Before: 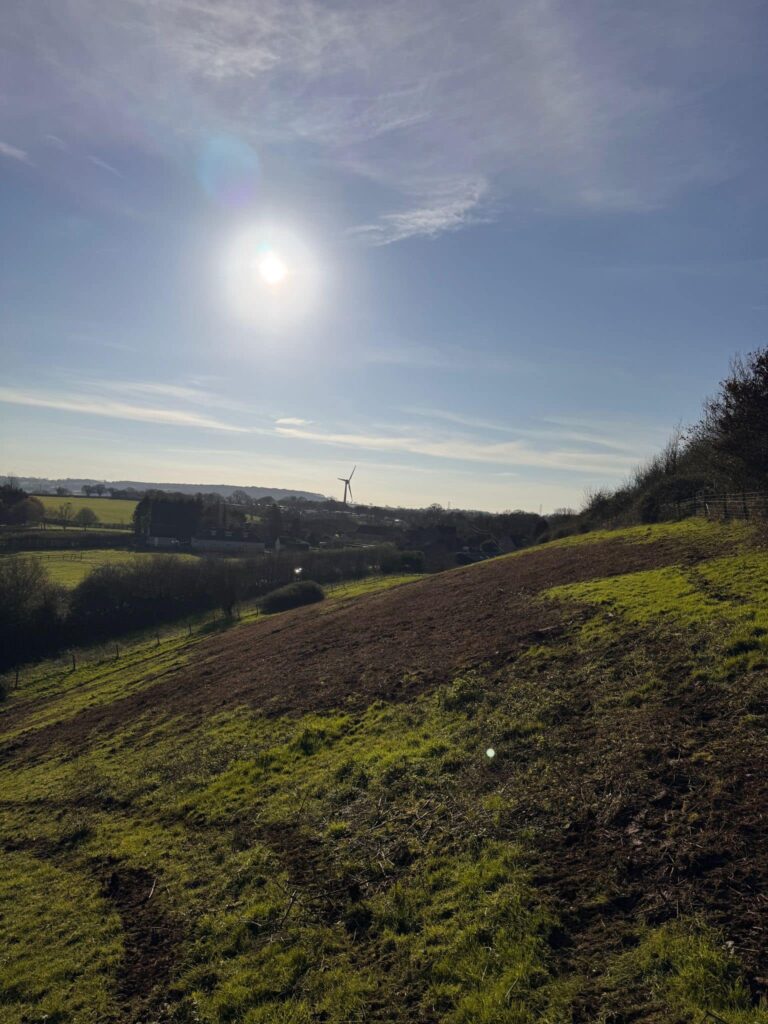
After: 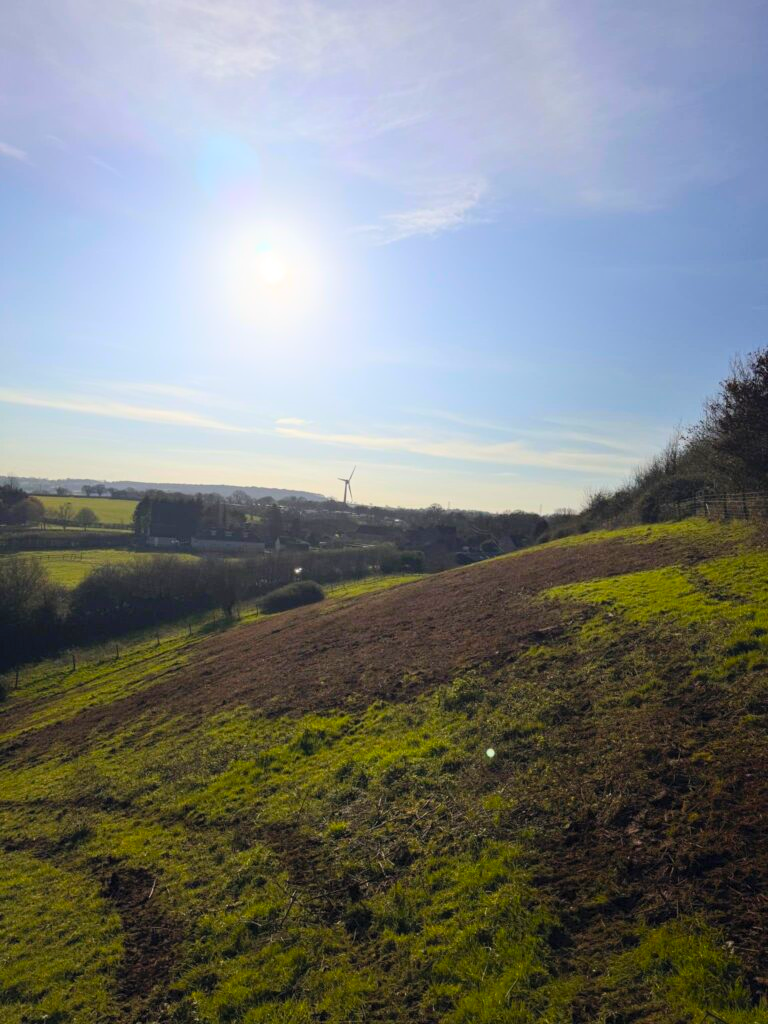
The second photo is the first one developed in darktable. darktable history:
contrast brightness saturation: contrast 0.07, brightness 0.18, saturation 0.4
shadows and highlights: shadows -54.3, highlights 86.09, soften with gaussian
